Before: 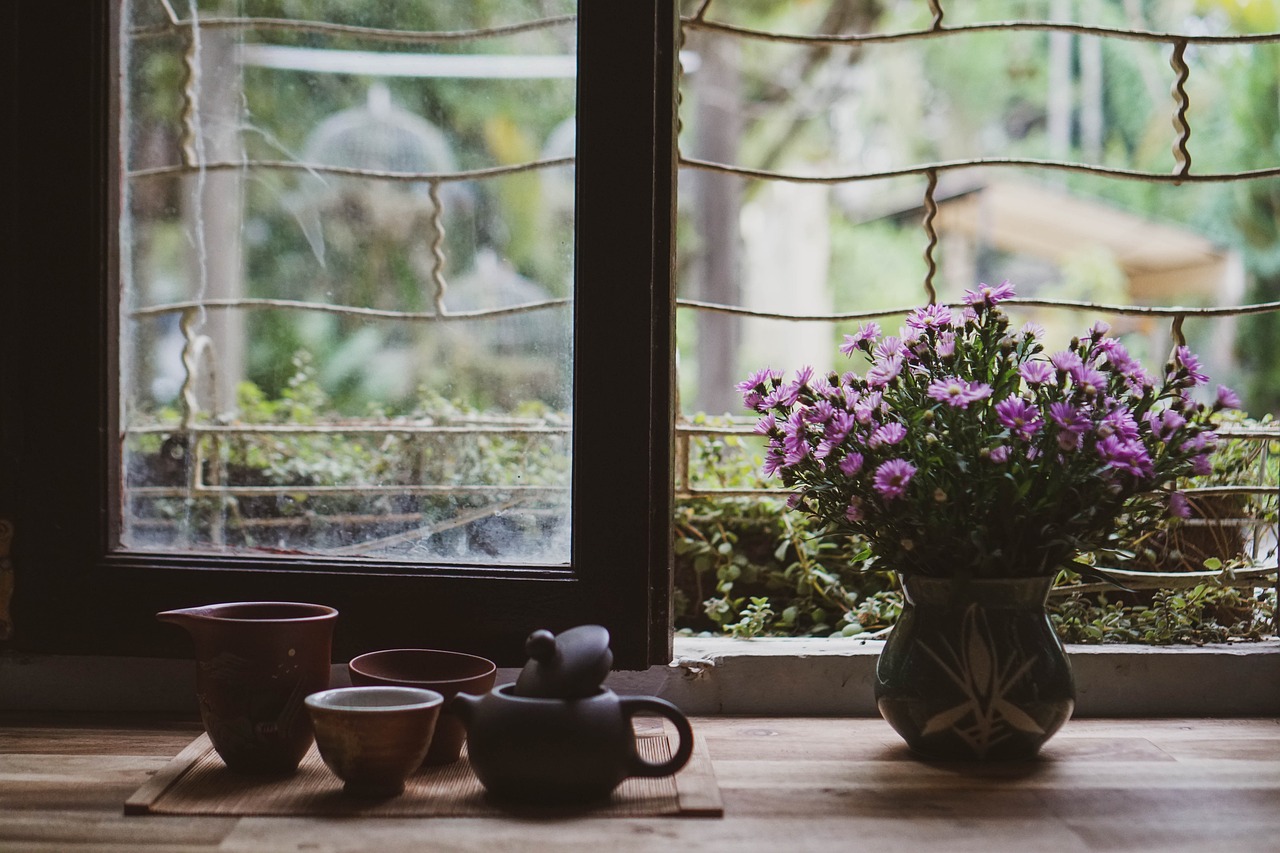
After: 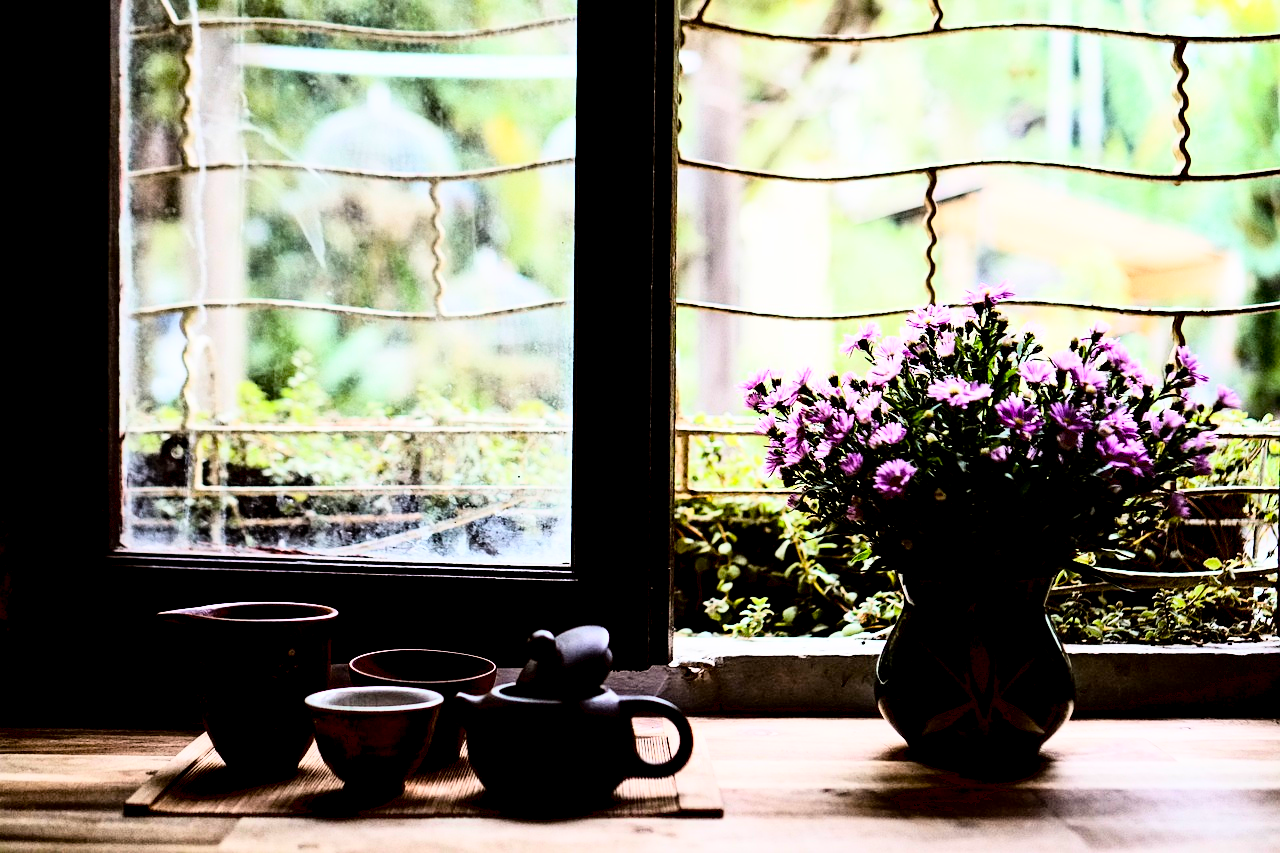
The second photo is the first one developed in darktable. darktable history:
rgb curve: curves: ch0 [(0, 0) (0.21, 0.15) (0.24, 0.21) (0.5, 0.75) (0.75, 0.96) (0.89, 0.99) (1, 1)]; ch1 [(0, 0.02) (0.21, 0.13) (0.25, 0.2) (0.5, 0.67) (0.75, 0.9) (0.89, 0.97) (1, 1)]; ch2 [(0, 0.02) (0.21, 0.13) (0.25, 0.2) (0.5, 0.67) (0.75, 0.9) (0.89, 0.97) (1, 1)], compensate middle gray true
exposure: black level correction 0.031, exposure 0.304 EV, compensate highlight preservation false
